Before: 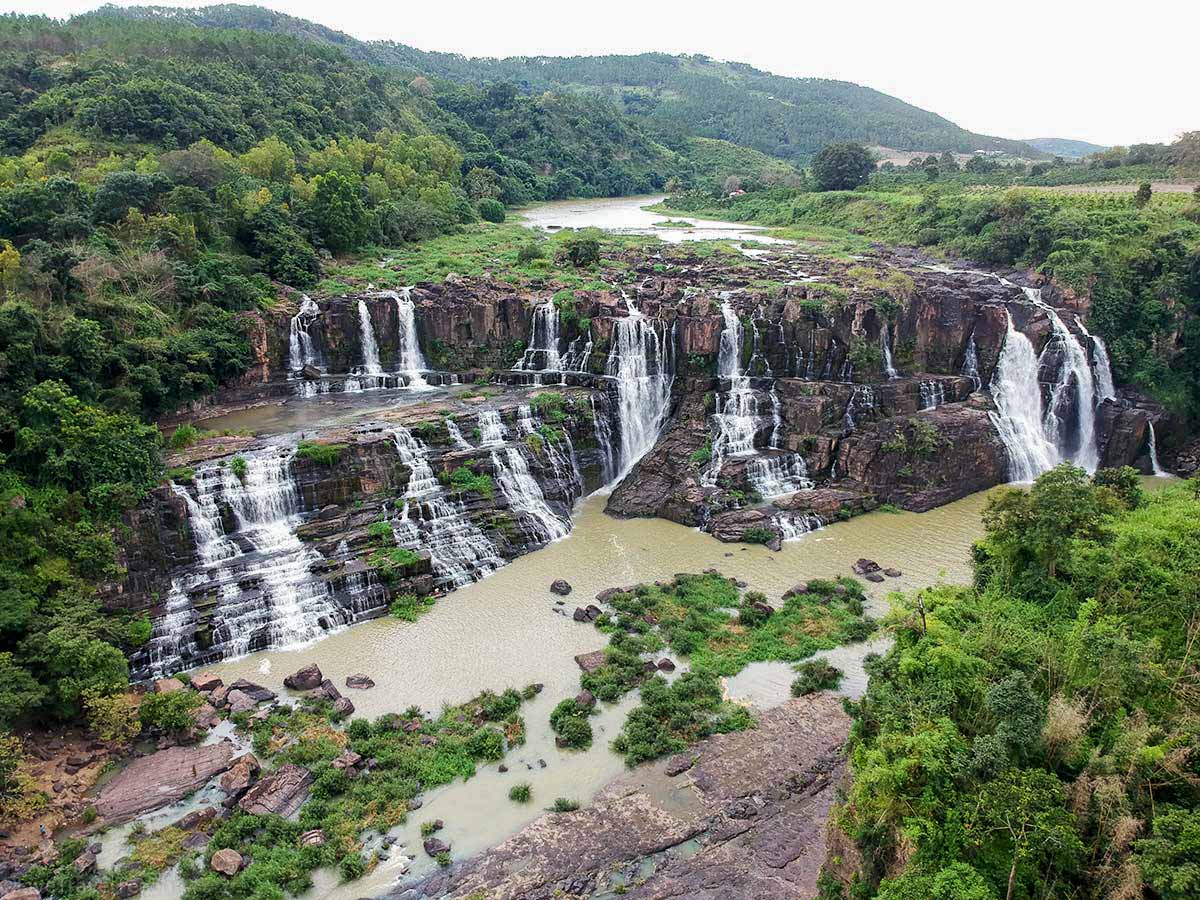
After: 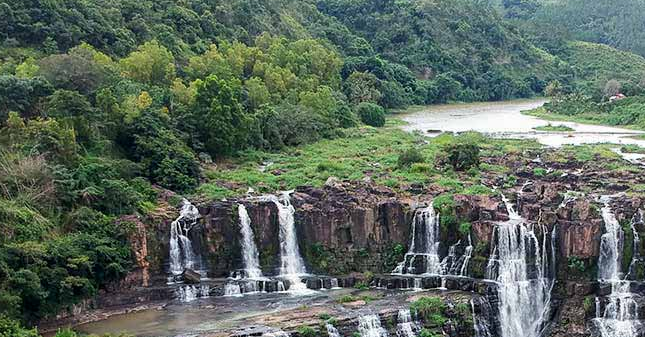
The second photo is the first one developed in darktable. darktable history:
exposure: compensate highlight preservation false
crop: left 10.073%, top 10.725%, right 36.115%, bottom 51.79%
